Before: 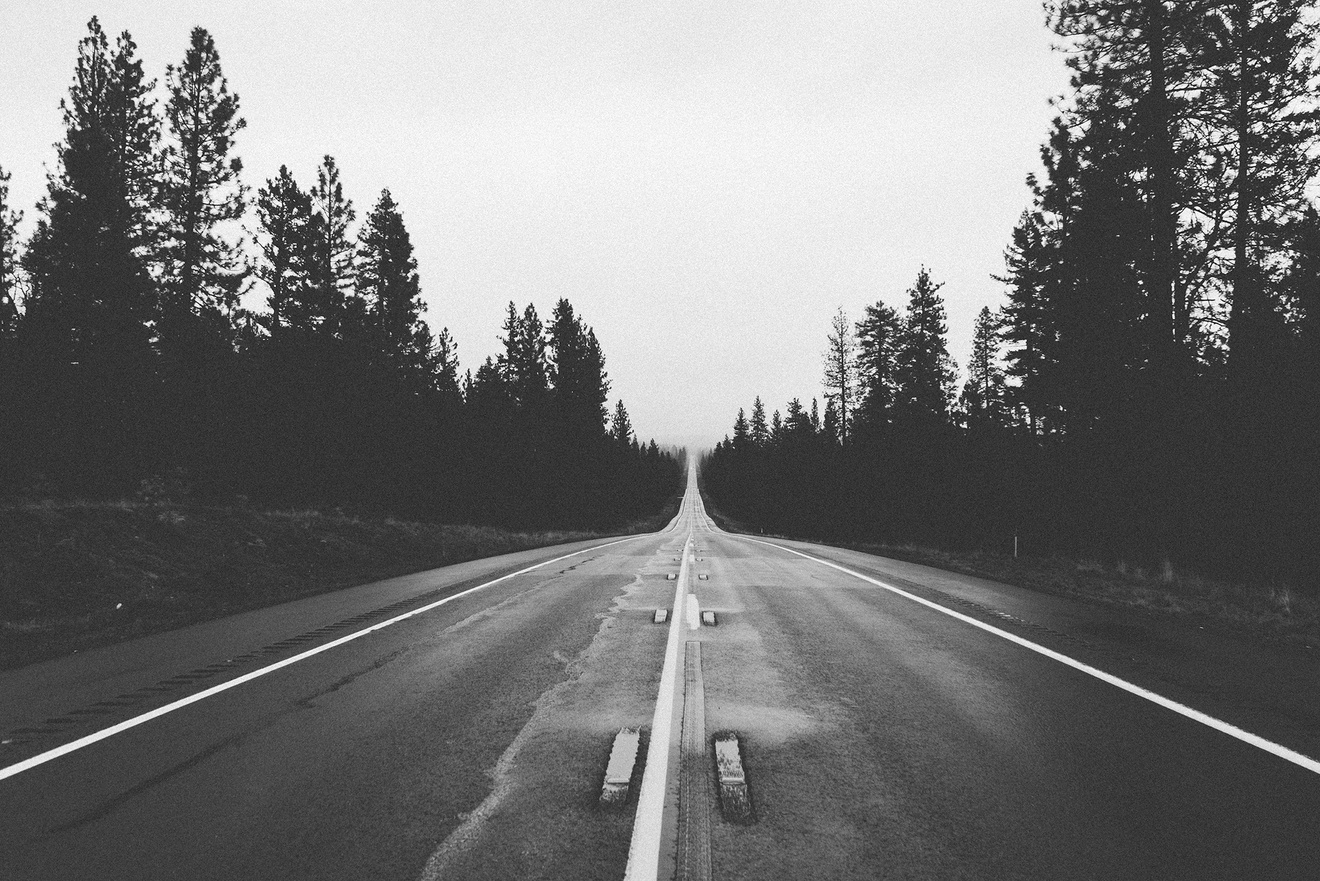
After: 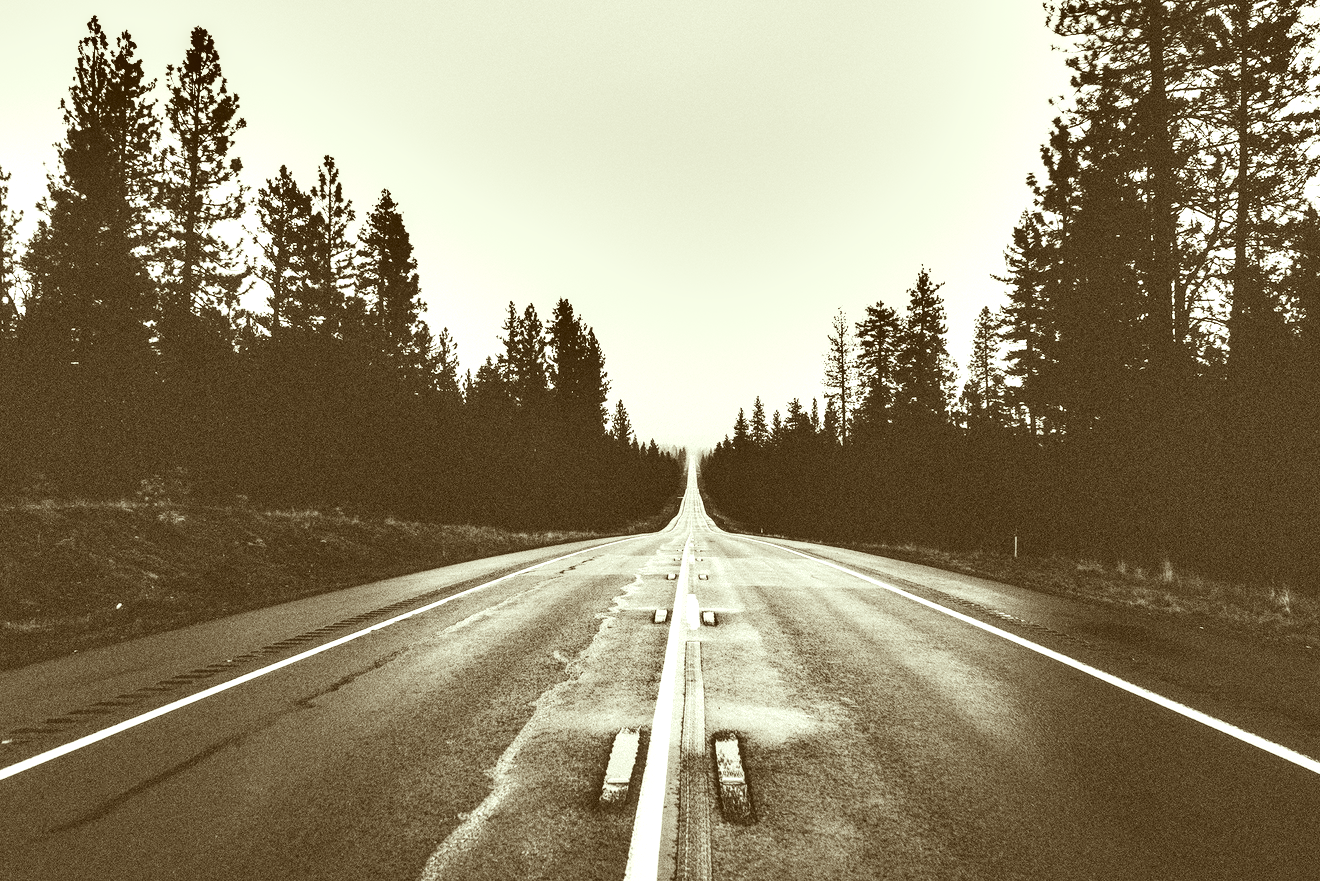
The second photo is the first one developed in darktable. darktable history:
contrast brightness saturation: contrast 0.251, saturation -0.316
color correction: highlights a* -5.17, highlights b* 9.8, shadows a* 9.79, shadows b* 24.21
levels: mode automatic, levels [0, 0.476, 0.951]
exposure: black level correction 0.001, exposure 1.12 EV, compensate highlight preservation false
shadows and highlights: white point adjustment -3.79, highlights -63.35, soften with gaussian
local contrast: detail 130%
velvia: strength 16.7%
